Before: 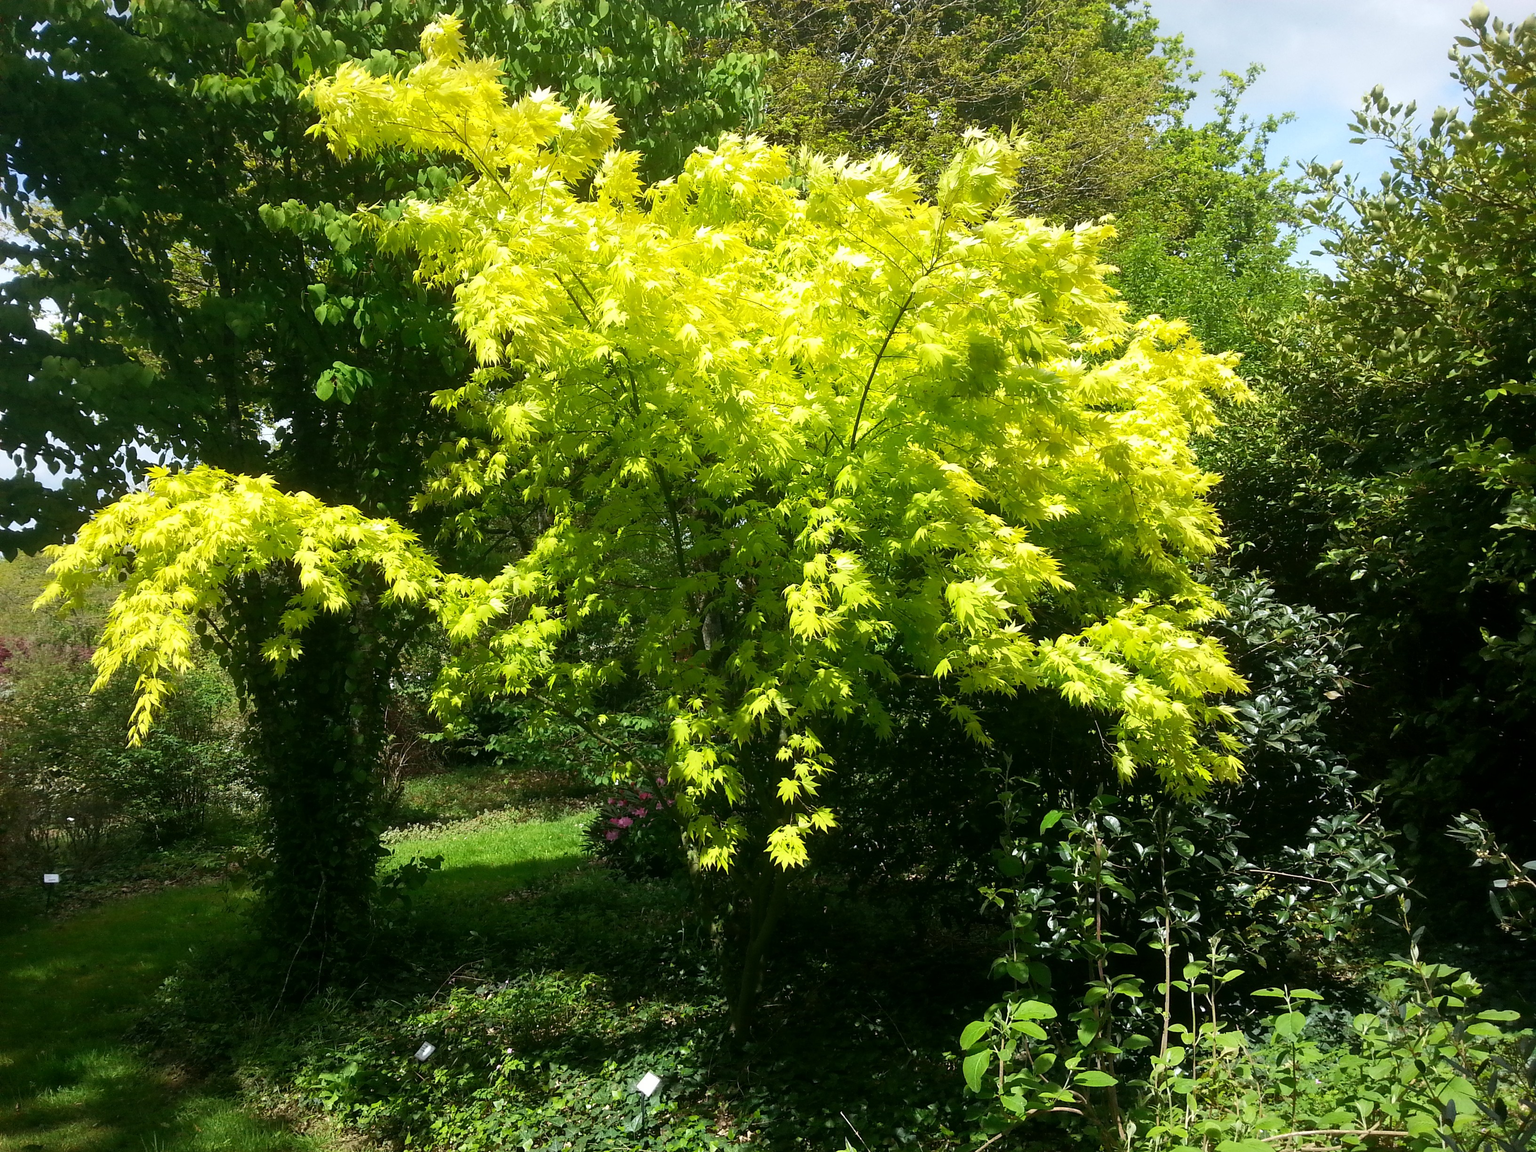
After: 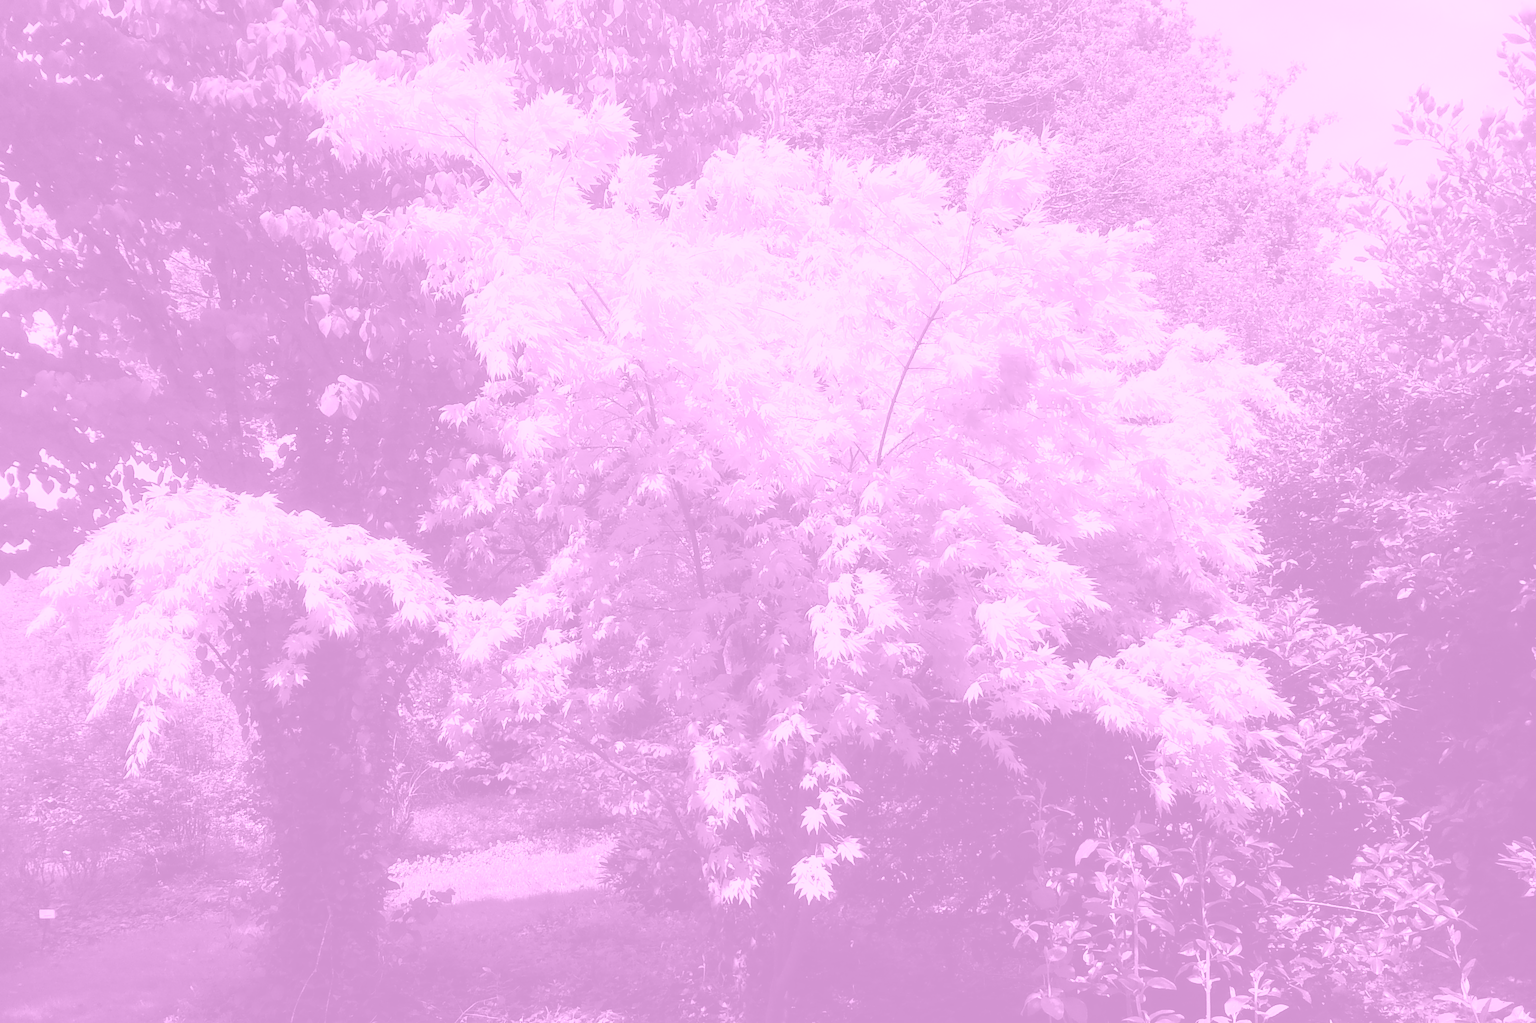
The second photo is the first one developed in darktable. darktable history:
color correction: highlights a* -0.137, highlights b* -5.91, shadows a* -0.137, shadows b* -0.137
colorize: hue 331.2°, saturation 75%, source mix 30.28%, lightness 70.52%, version 1
crop and rotate: angle 0.2°, left 0.275%, right 3.127%, bottom 14.18%
